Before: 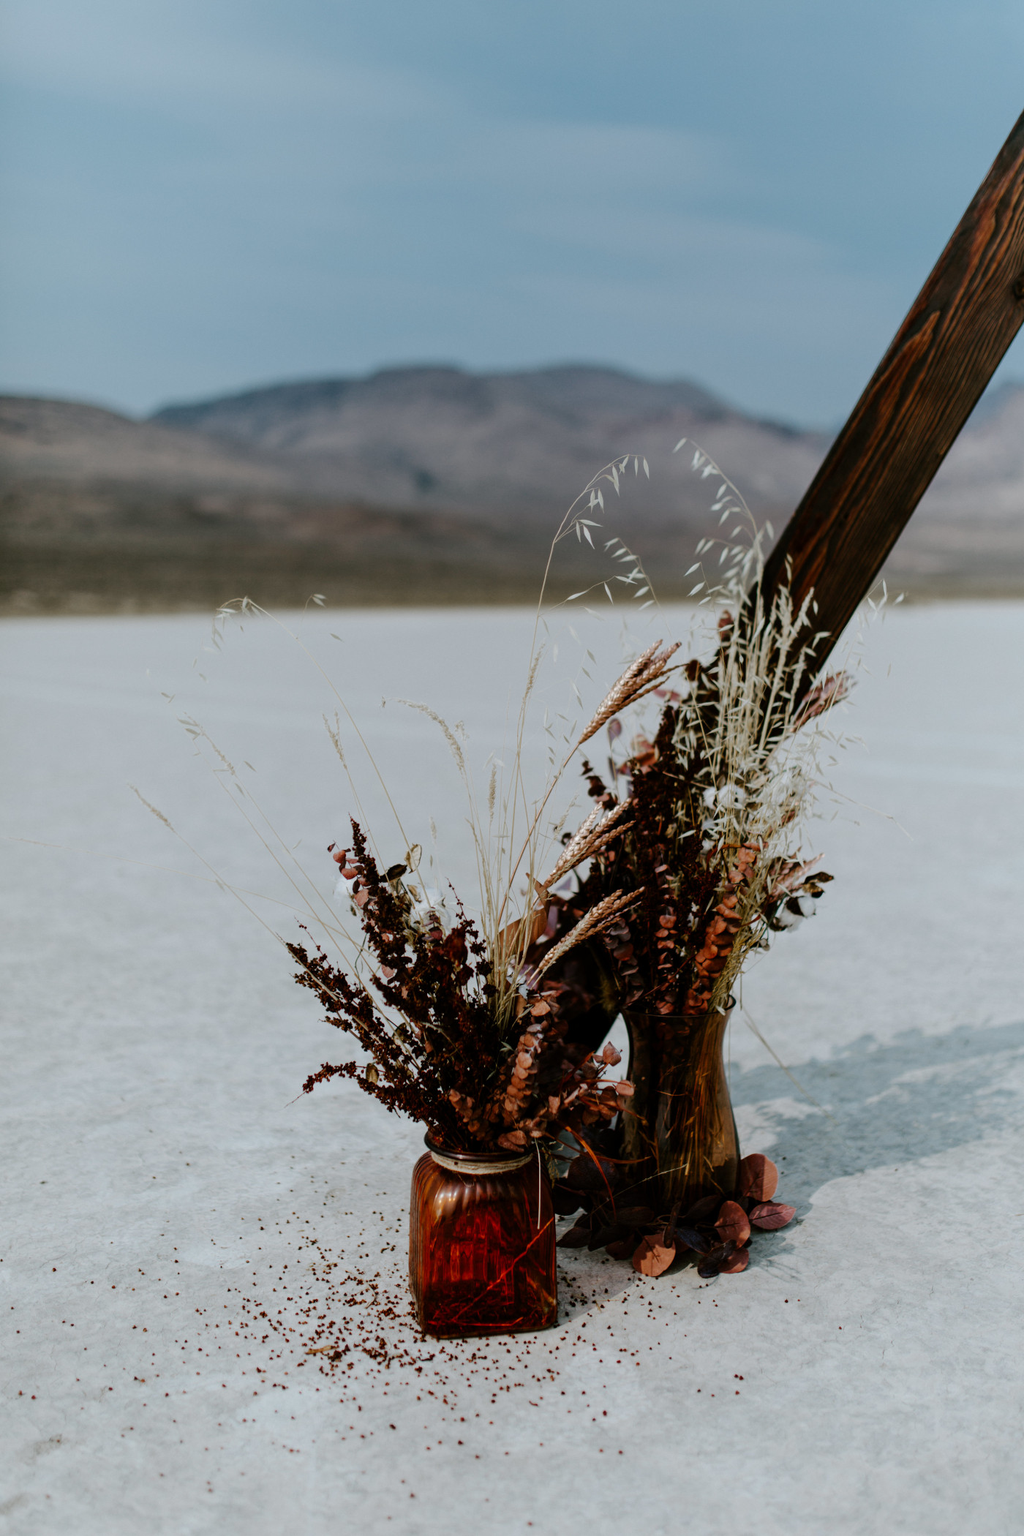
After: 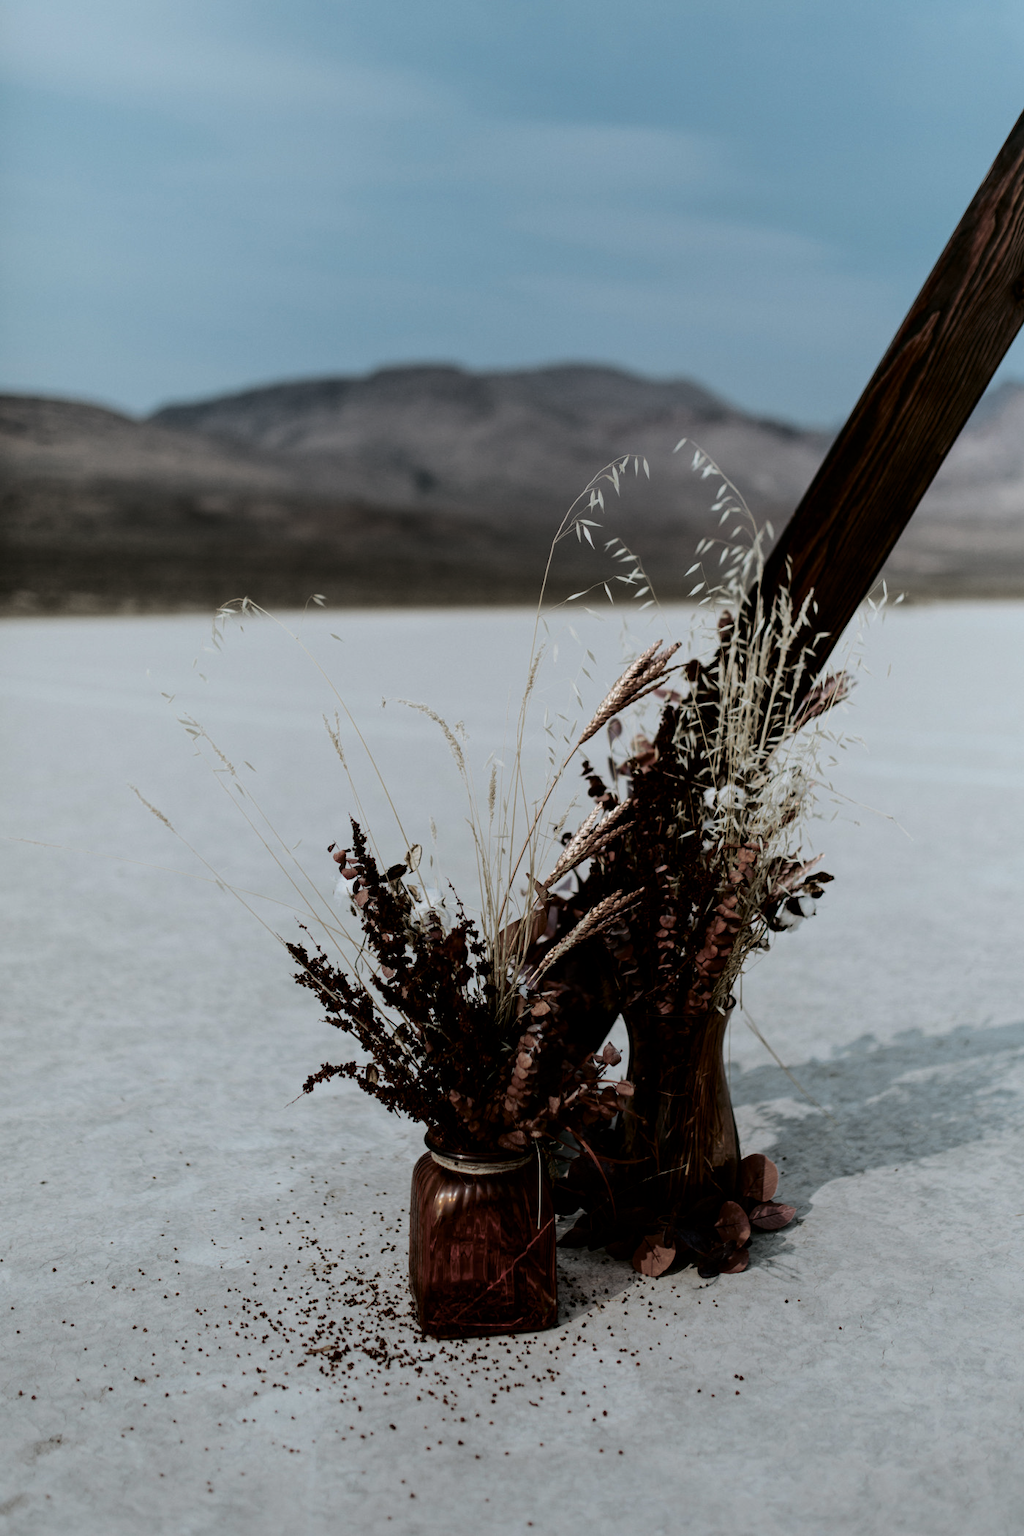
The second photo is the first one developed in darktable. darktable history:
split-toning: shadows › hue 36°, shadows › saturation 0.05, highlights › hue 10.8°, highlights › saturation 0.15, compress 40%
contrast brightness saturation: contrast 0.2, brightness -0.11, saturation 0.1
graduated density: rotation -180°, offset 24.95
